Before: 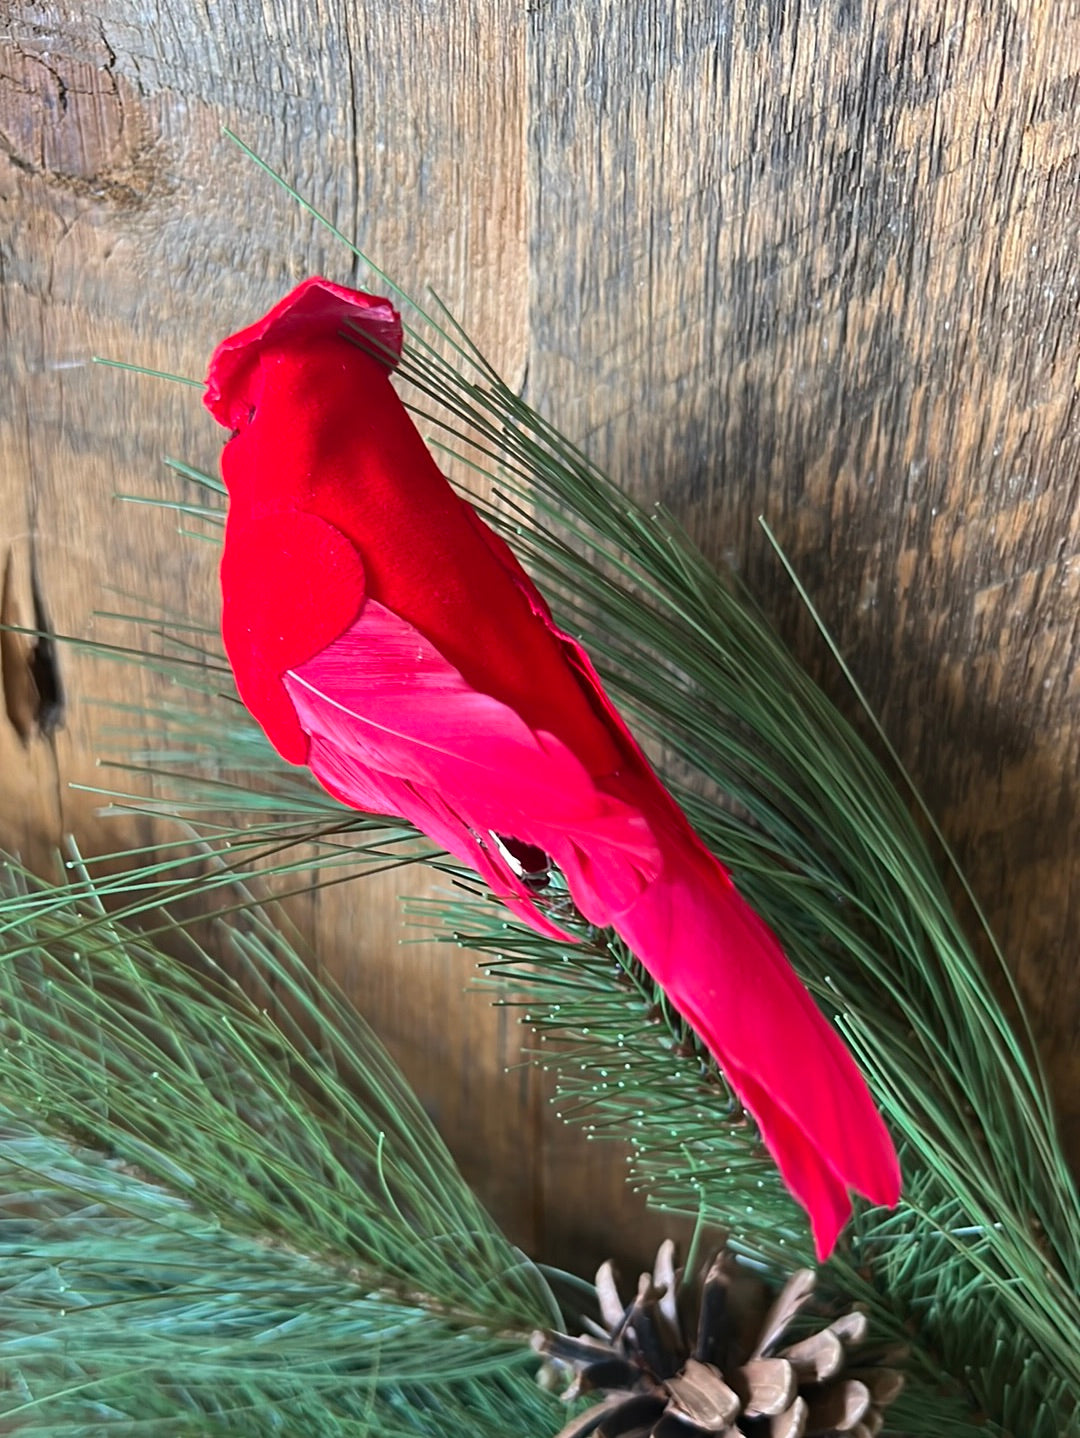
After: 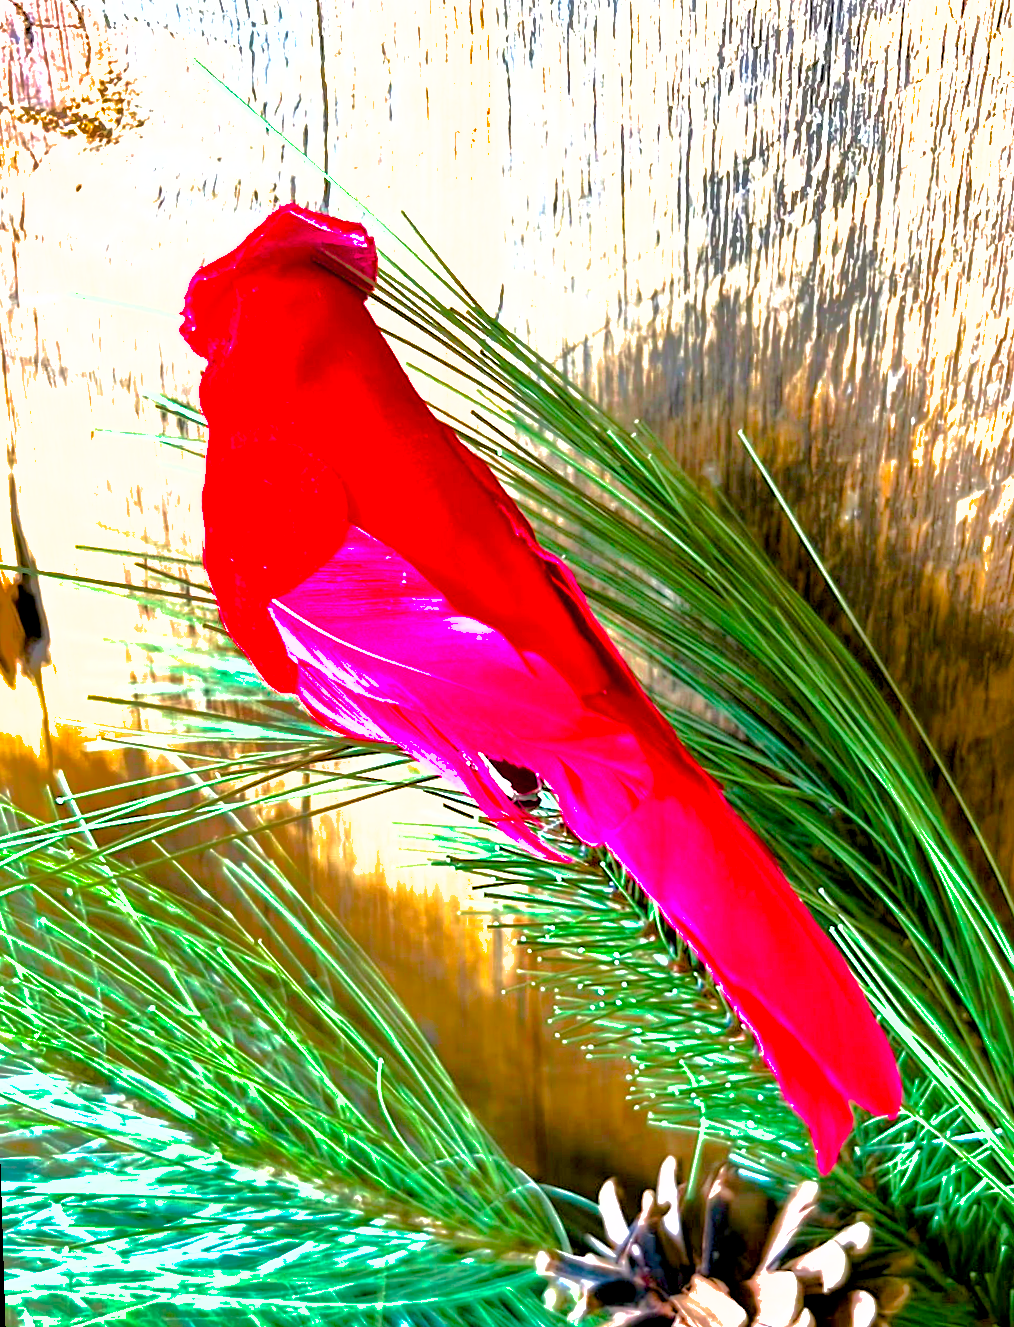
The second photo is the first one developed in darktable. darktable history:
crop: left 3.305%, top 6.436%, right 6.389%, bottom 3.258%
color balance rgb: linear chroma grading › shadows 10%, linear chroma grading › highlights 10%, linear chroma grading › global chroma 15%, linear chroma grading › mid-tones 15%, perceptual saturation grading › global saturation 40%, perceptual saturation grading › highlights -25%, perceptual saturation grading › mid-tones 35%, perceptual saturation grading › shadows 35%, perceptual brilliance grading › global brilliance 11.29%, global vibrance 11.29%
white balance: emerald 1
shadows and highlights: shadows 25, highlights -70
exposure: black level correction 0.009, exposure 1.425 EV, compensate highlight preservation false
rotate and perspective: rotation -1.77°, lens shift (horizontal) 0.004, automatic cropping off
